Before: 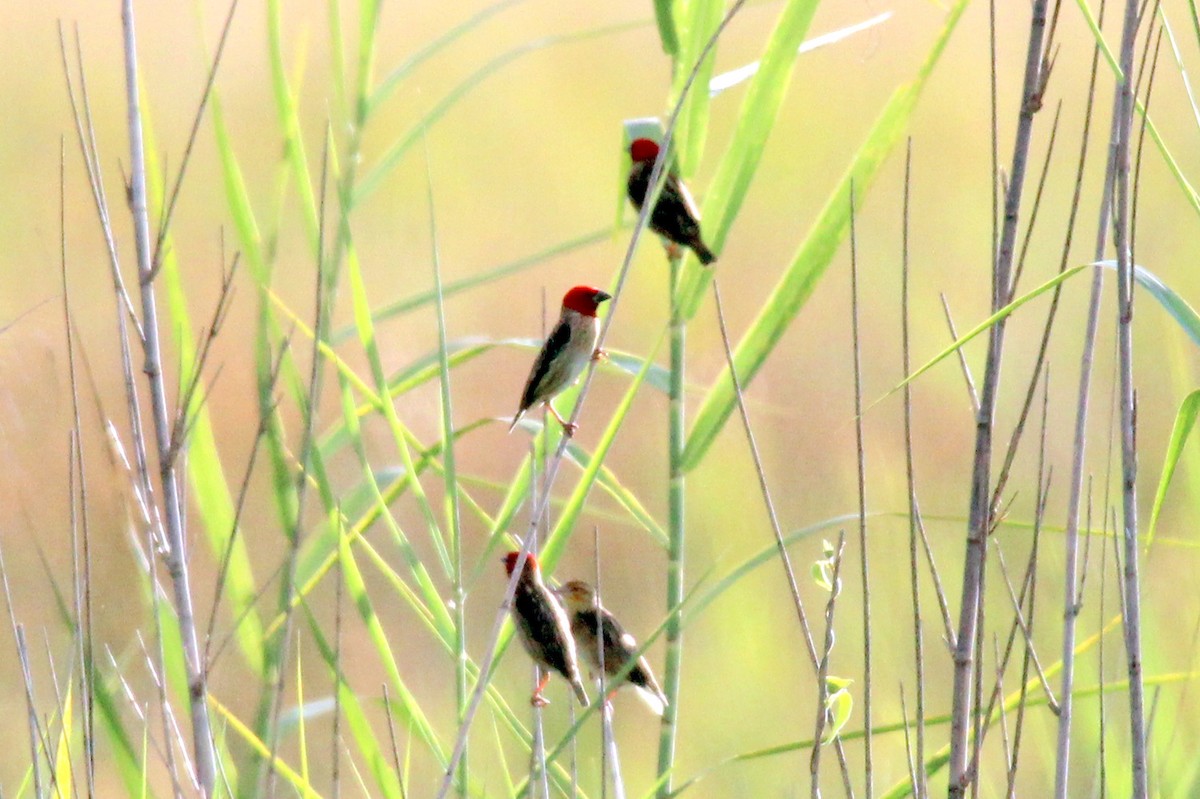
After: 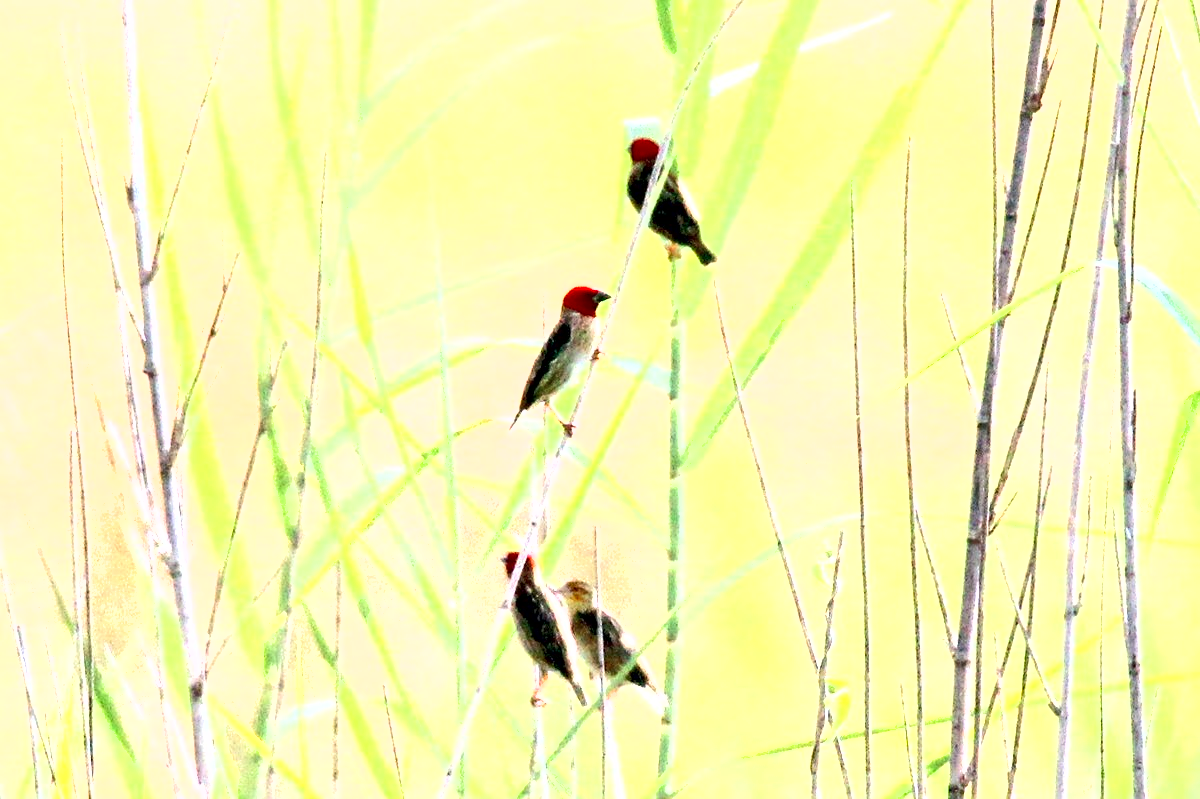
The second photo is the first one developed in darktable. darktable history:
exposure: black level correction 0.001, exposure 1.3 EV, compensate highlight preservation false
shadows and highlights: radius 125.46, shadows 30.51, highlights -30.51, low approximation 0.01, soften with gaussian
sharpen: on, module defaults
